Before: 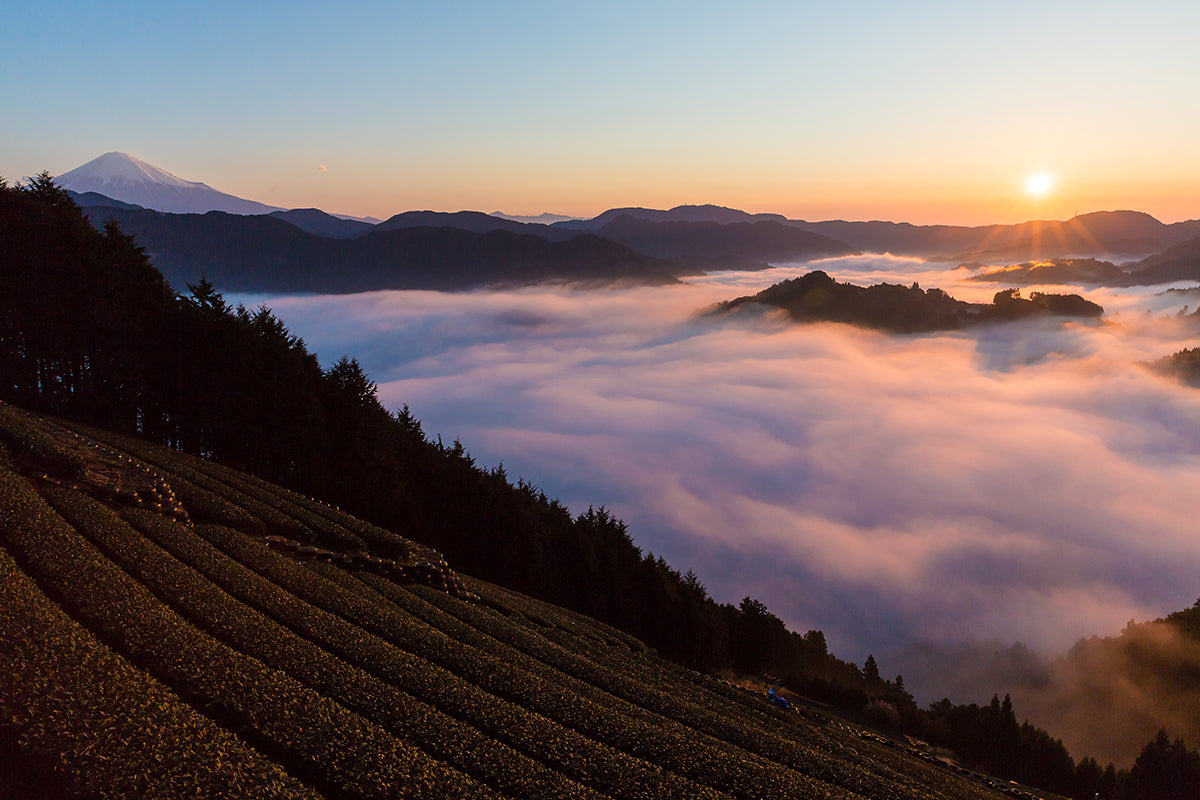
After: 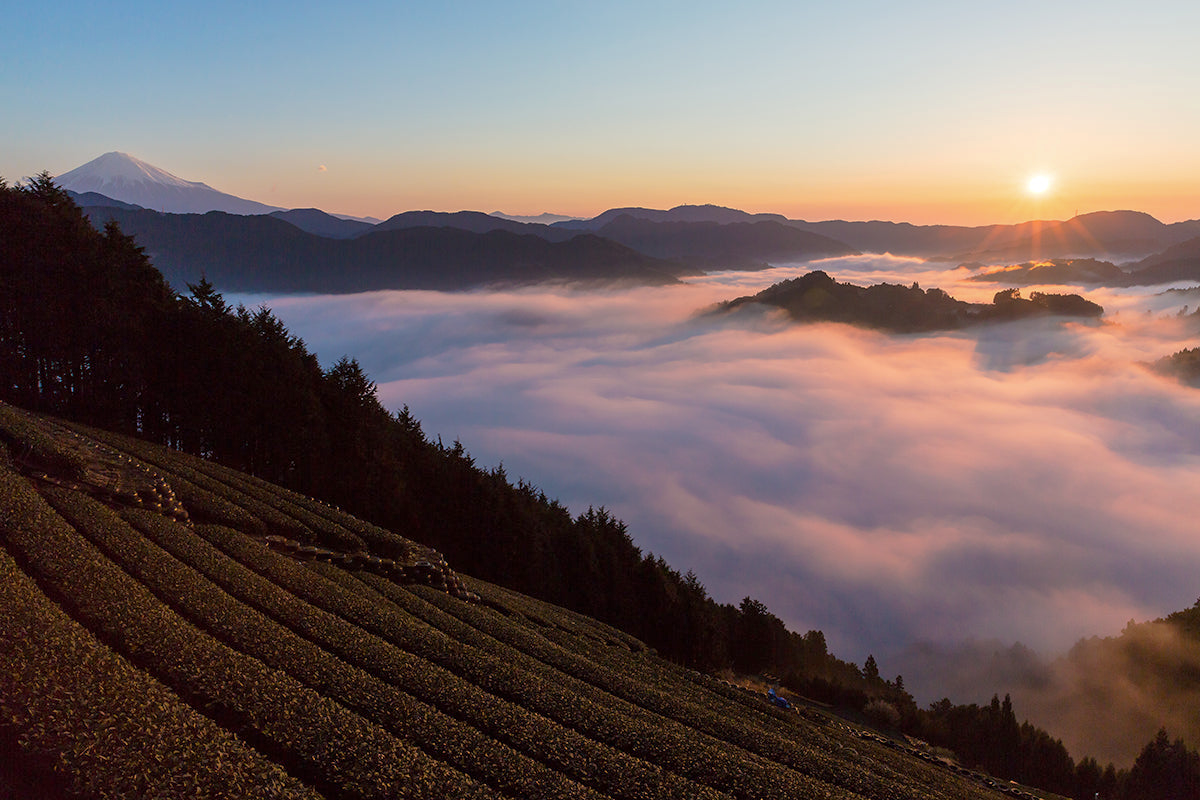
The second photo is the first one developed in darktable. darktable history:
tone curve: curves: ch0 [(0, 0) (0.003, 0.005) (0.011, 0.016) (0.025, 0.036) (0.044, 0.071) (0.069, 0.112) (0.1, 0.149) (0.136, 0.187) (0.177, 0.228) (0.224, 0.272) (0.277, 0.32) (0.335, 0.374) (0.399, 0.429) (0.468, 0.479) (0.543, 0.538) (0.623, 0.609) (0.709, 0.697) (0.801, 0.789) (0.898, 0.876) (1, 1)], preserve colors none
